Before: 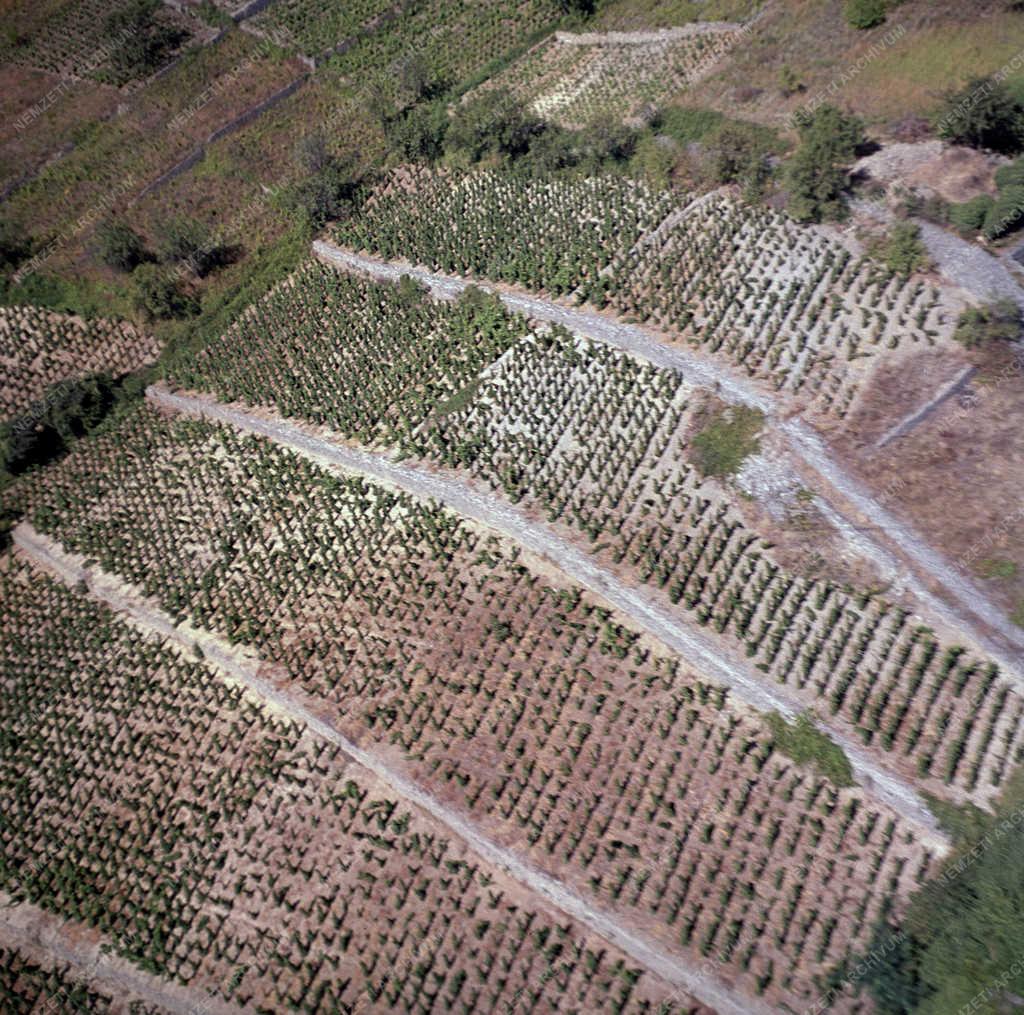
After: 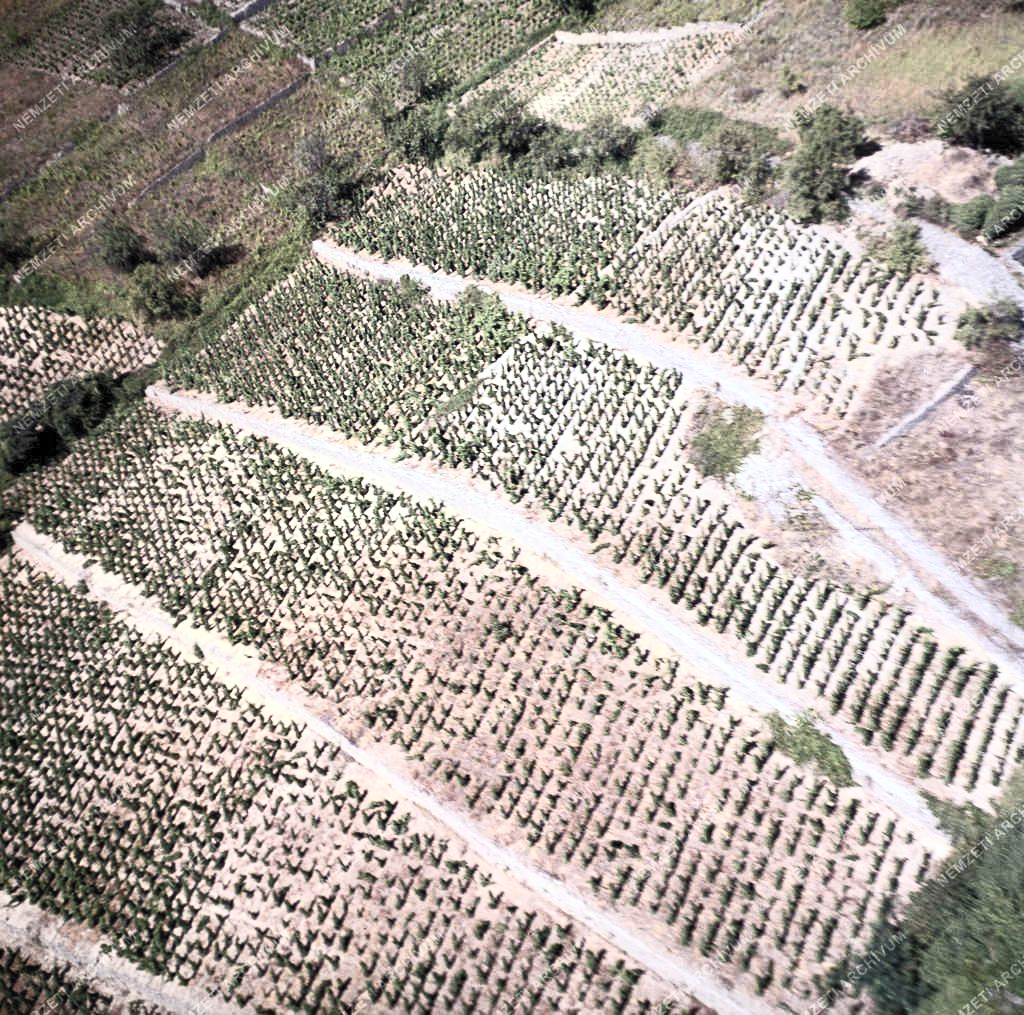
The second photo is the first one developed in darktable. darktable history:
tone equalizer: -8 EV -0.382 EV, -7 EV -0.372 EV, -6 EV -0.355 EV, -5 EV -0.23 EV, -3 EV 0.199 EV, -2 EV 0.353 EV, -1 EV 0.414 EV, +0 EV 0.437 EV, edges refinement/feathering 500, mask exposure compensation -1.57 EV, preserve details no
contrast brightness saturation: contrast 0.434, brightness 0.548, saturation -0.201
color balance rgb: perceptual saturation grading › global saturation 0.221%, perceptual saturation grading › highlights -19.799%, perceptual saturation grading › shadows 19.525%, perceptual brilliance grading › global brilliance 1.179%, perceptual brilliance grading › highlights -3.505%, contrast 5.34%
